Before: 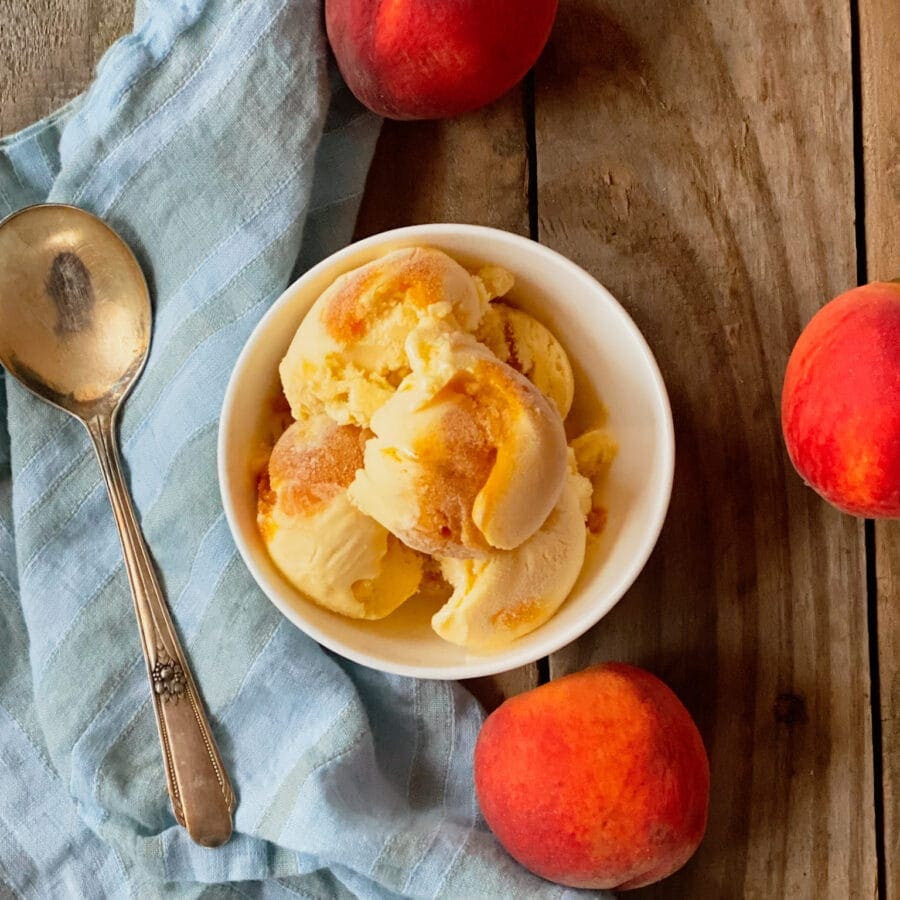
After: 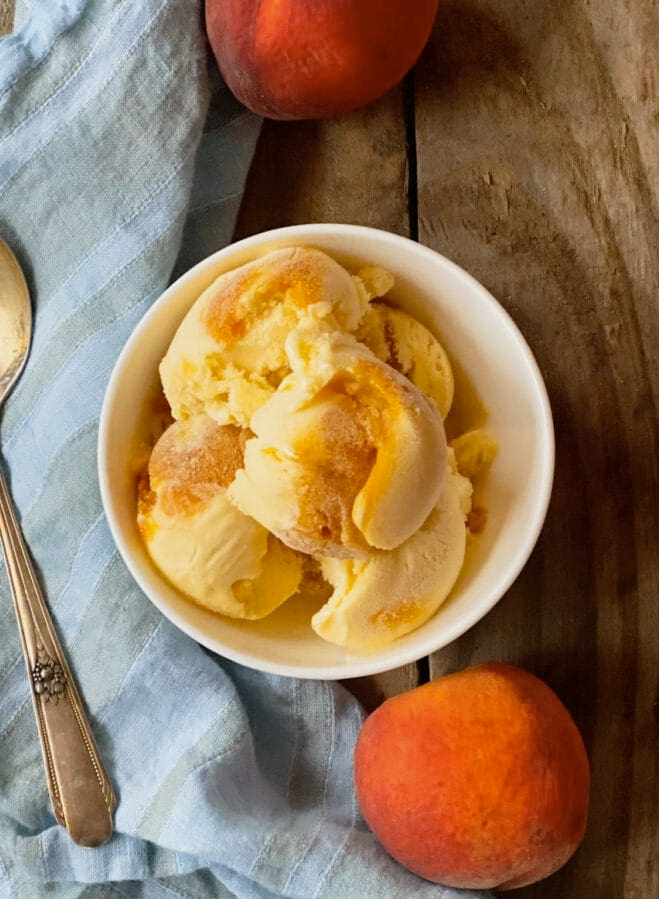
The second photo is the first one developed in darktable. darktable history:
crop: left 13.443%, right 13.31%
color contrast: green-magenta contrast 0.81
